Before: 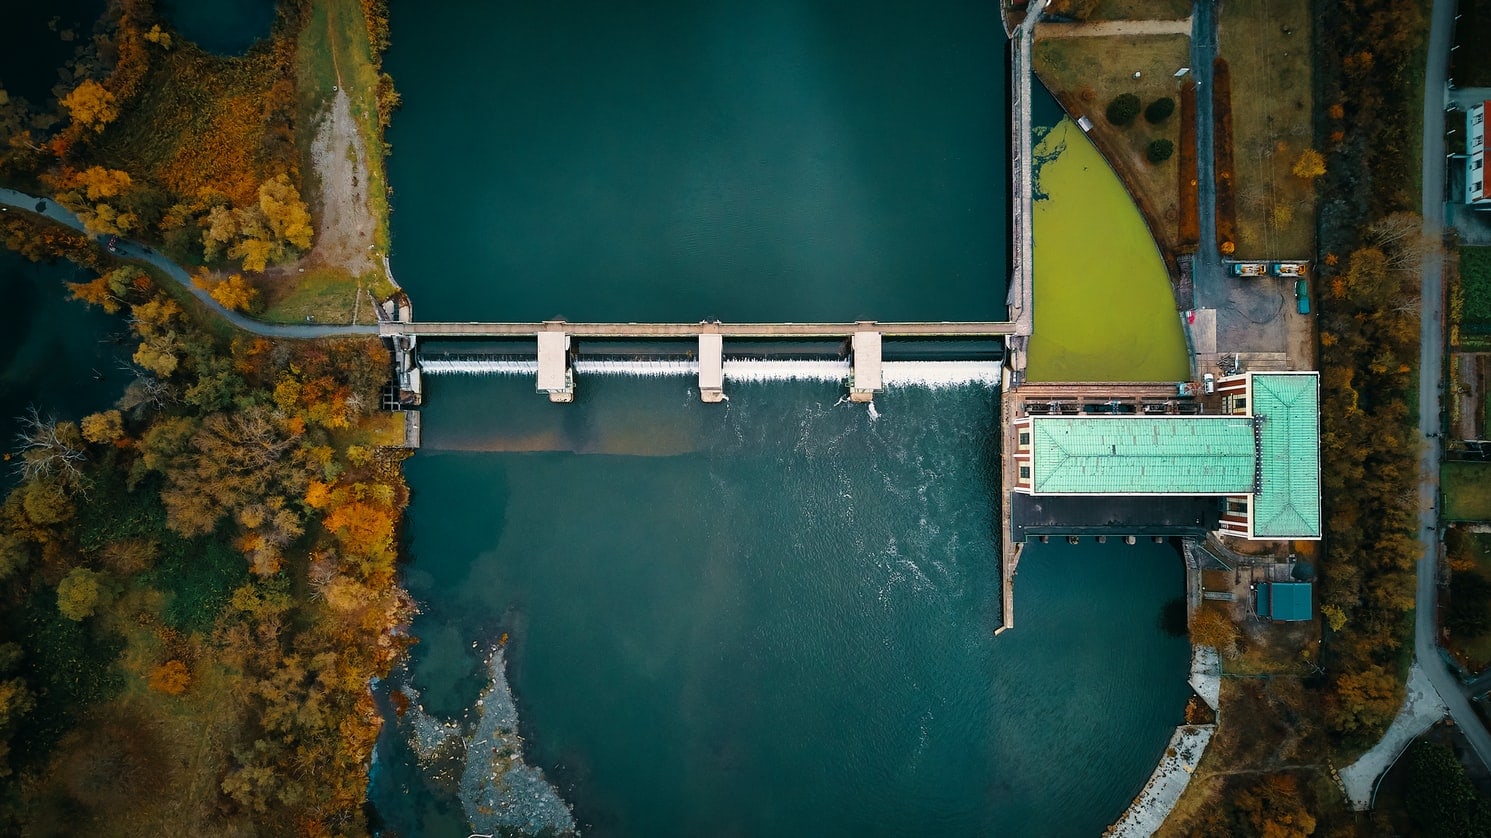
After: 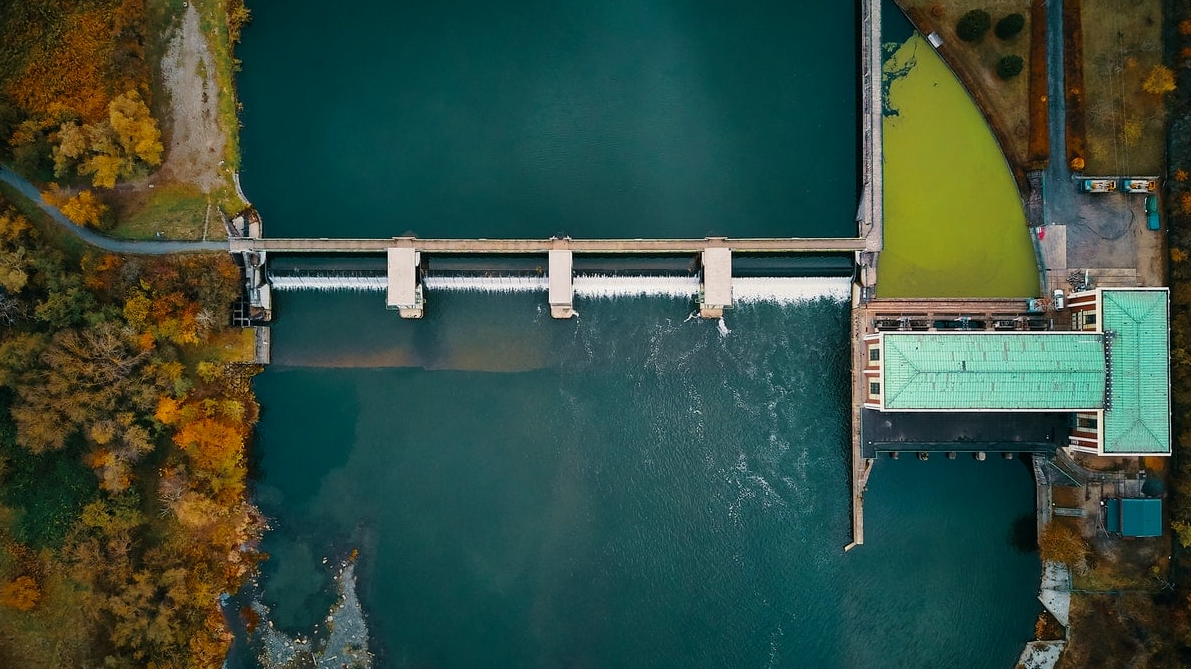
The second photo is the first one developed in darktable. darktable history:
shadows and highlights: shadows -20, white point adjustment -2, highlights -35
crop and rotate: left 10.071%, top 10.071%, right 10.02%, bottom 10.02%
